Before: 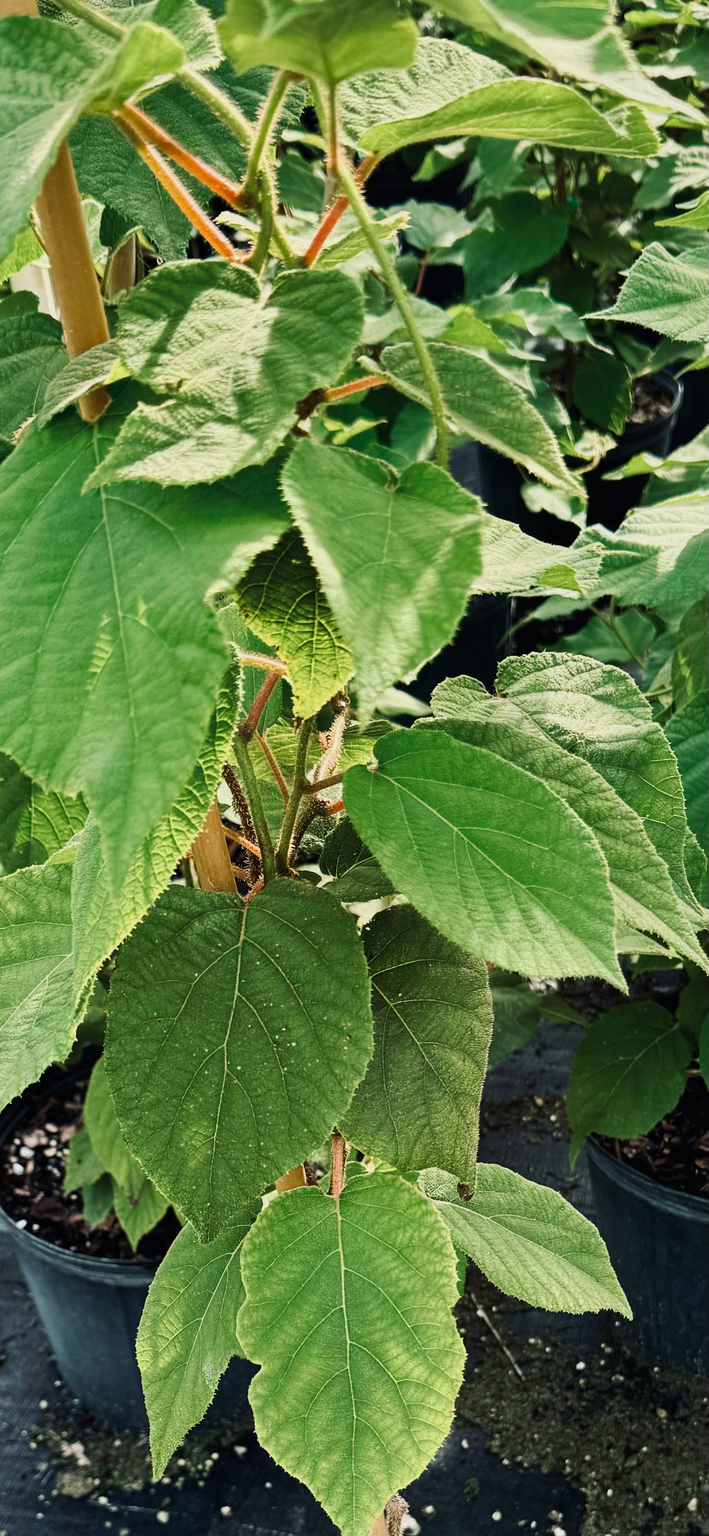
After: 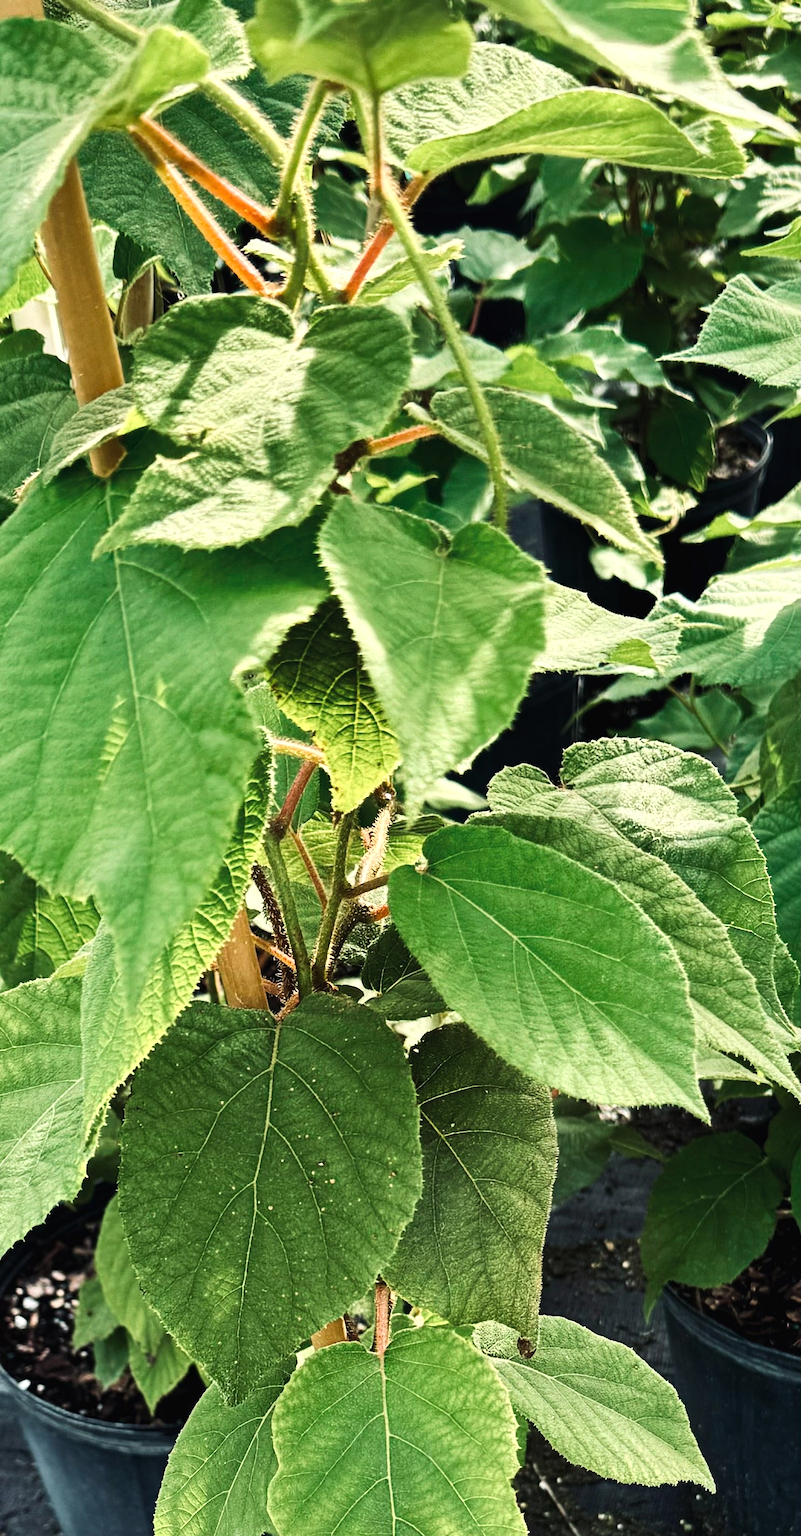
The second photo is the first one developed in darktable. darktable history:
exposure: black level correction -0.001, exposure 0.08 EV, compensate exposure bias true, compensate highlight preservation false
tone equalizer: -8 EV -0.384 EV, -7 EV -0.378 EV, -6 EV -0.3 EV, -5 EV -0.195 EV, -3 EV 0.239 EV, -2 EV 0.347 EV, -1 EV 0.379 EV, +0 EV 0.438 EV, edges refinement/feathering 500, mask exposure compensation -1.57 EV, preserve details no
crop and rotate: top 0%, bottom 11.558%
